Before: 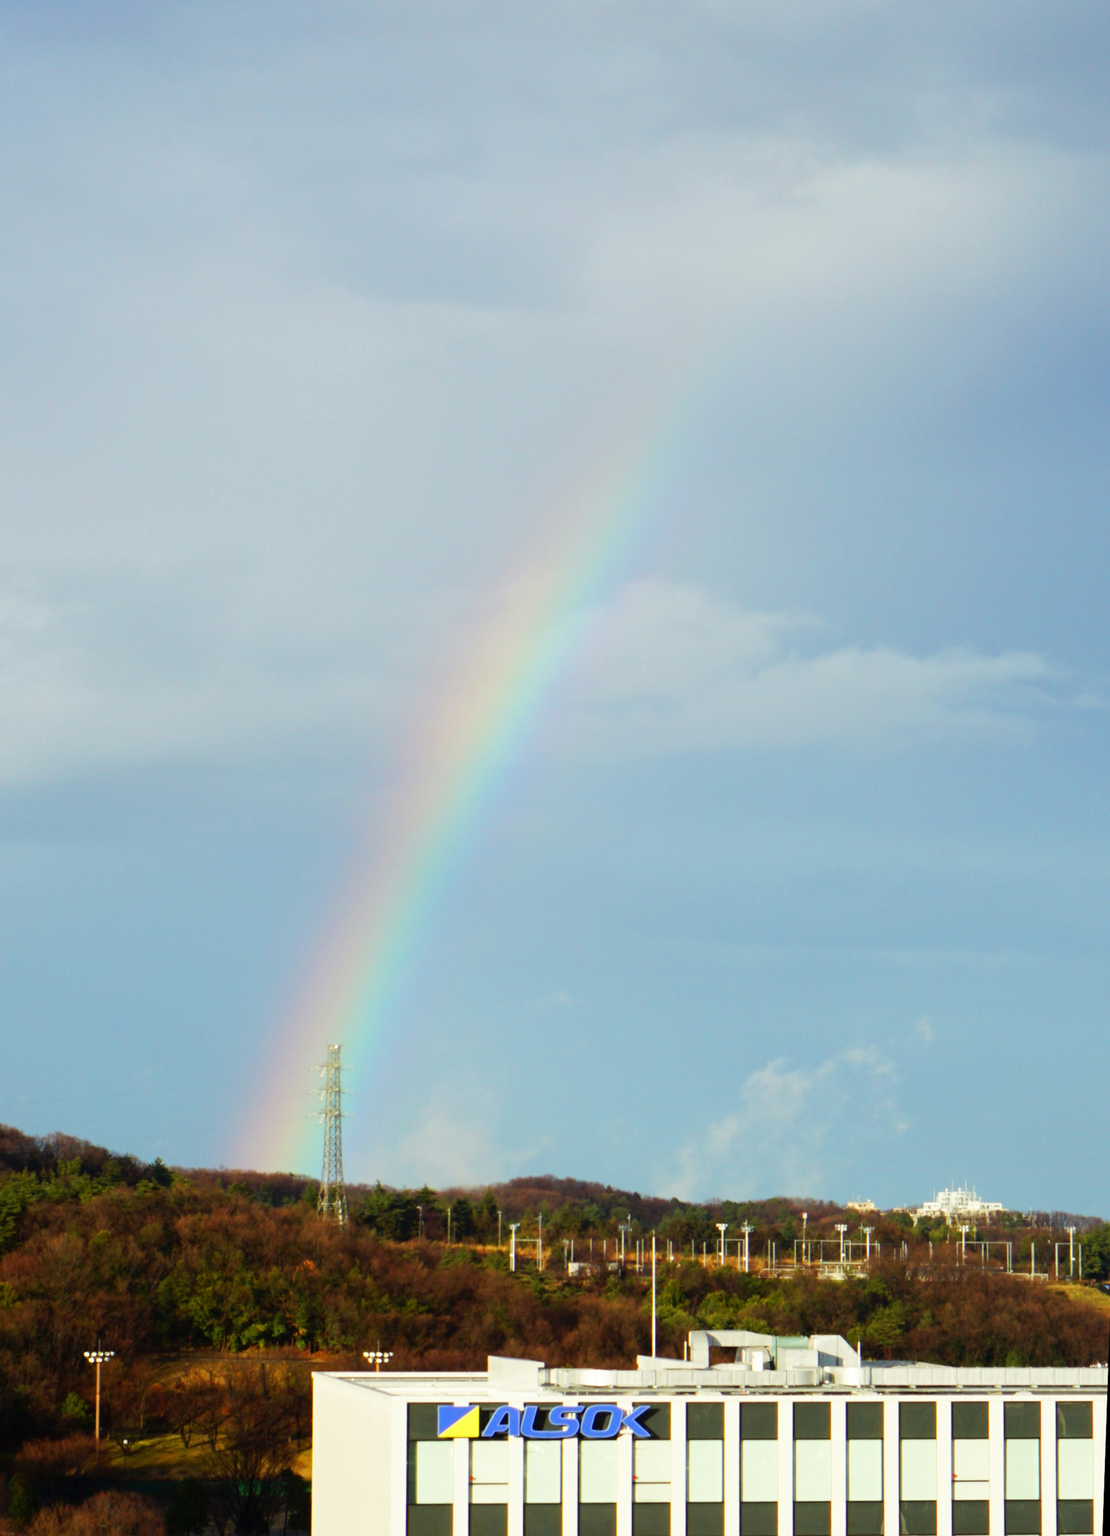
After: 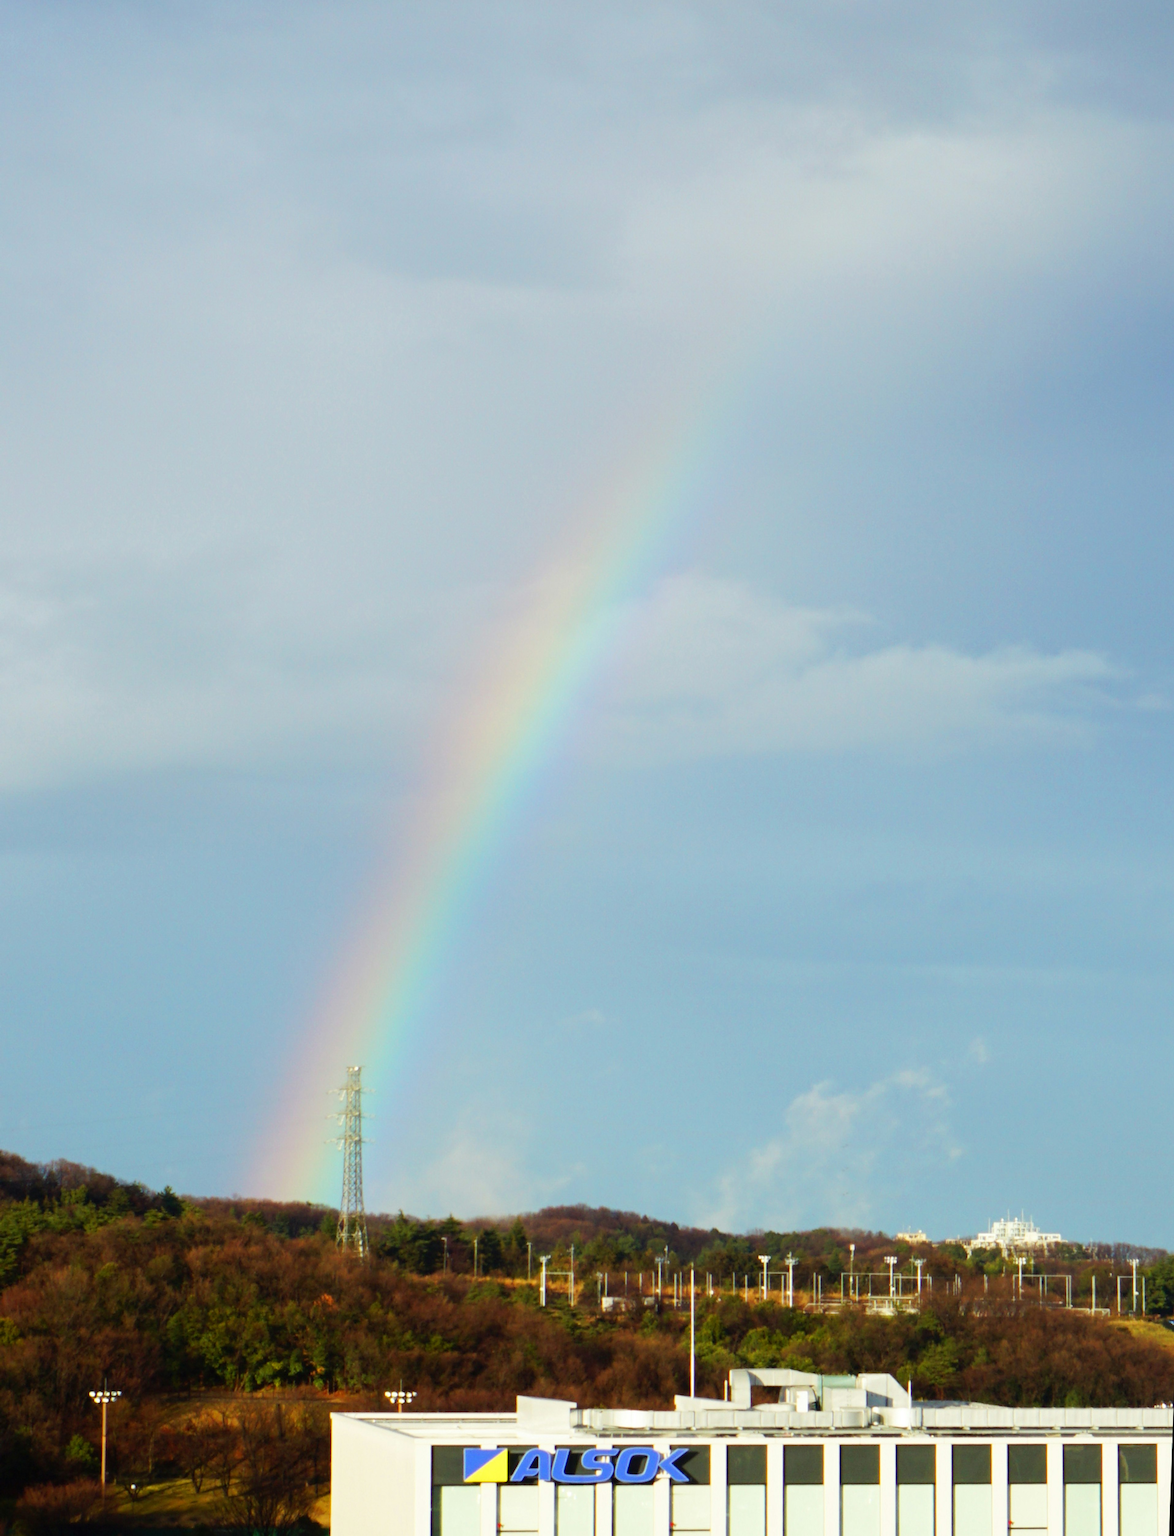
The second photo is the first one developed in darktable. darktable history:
crop and rotate: top 2.491%, bottom 3.062%
